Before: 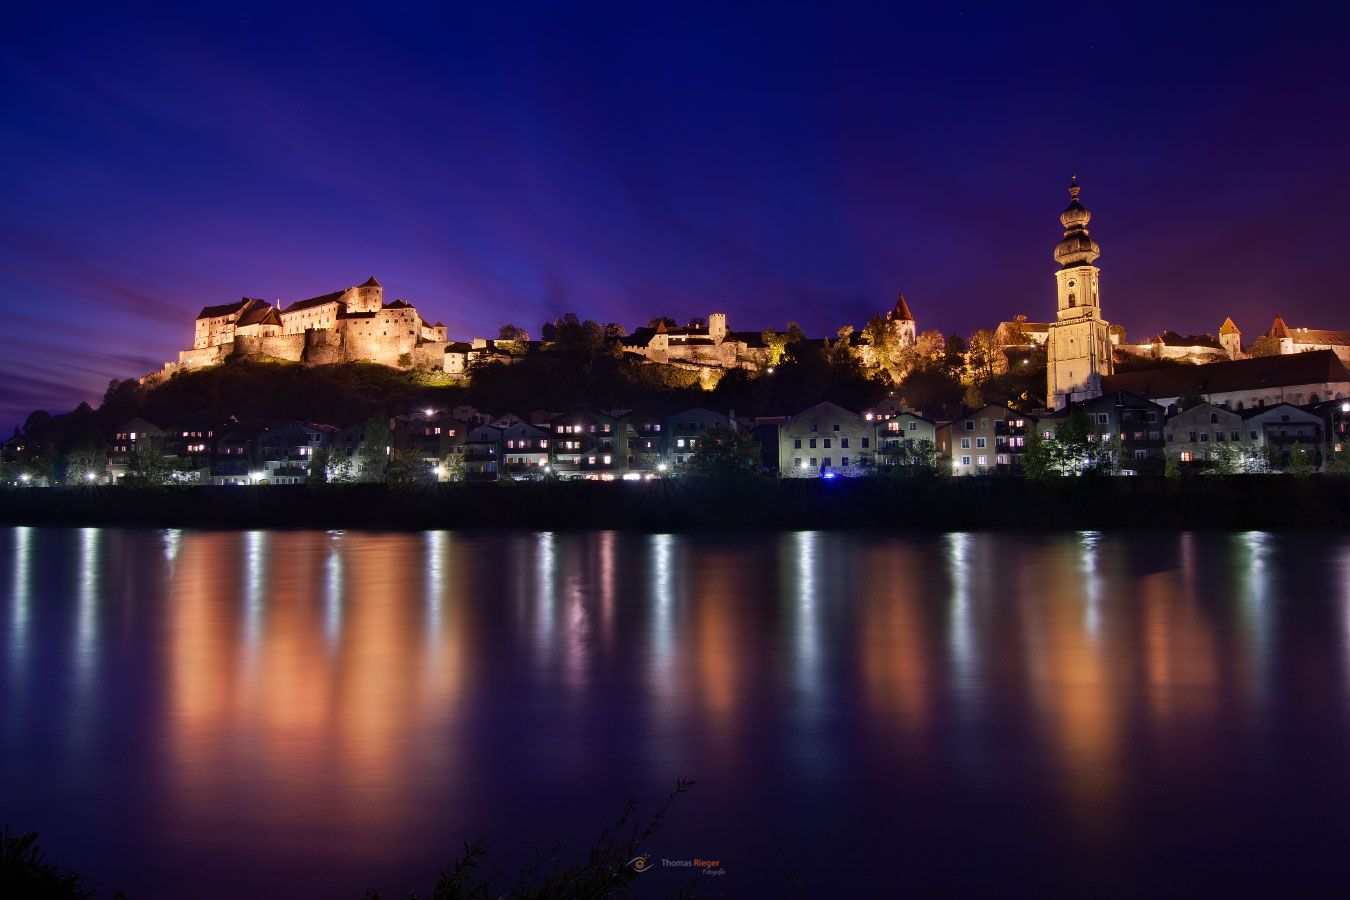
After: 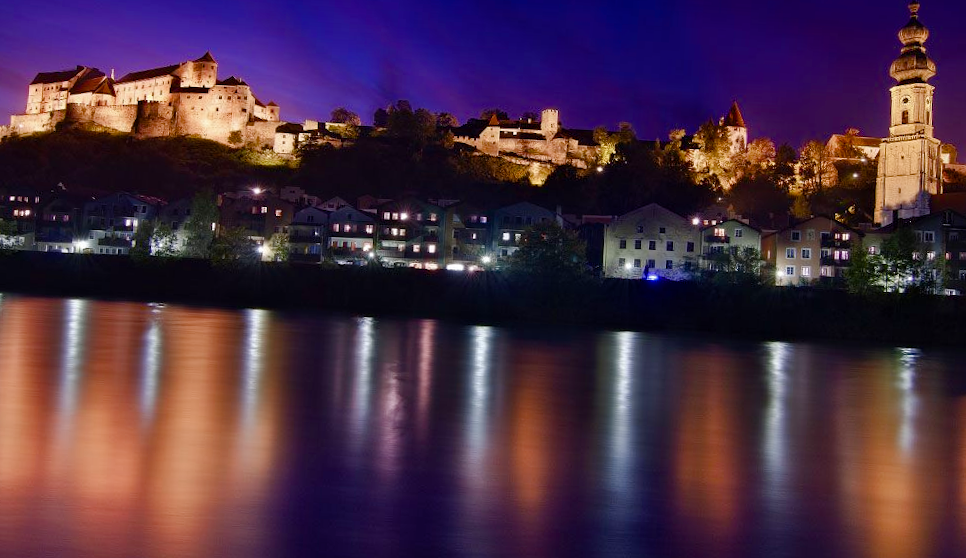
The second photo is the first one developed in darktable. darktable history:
crop and rotate: angle -3.37°, left 9.79%, top 20.73%, right 12.42%, bottom 11.82%
color balance rgb: perceptual saturation grading › global saturation 20%, perceptual saturation grading › highlights -50%, perceptual saturation grading › shadows 30%
